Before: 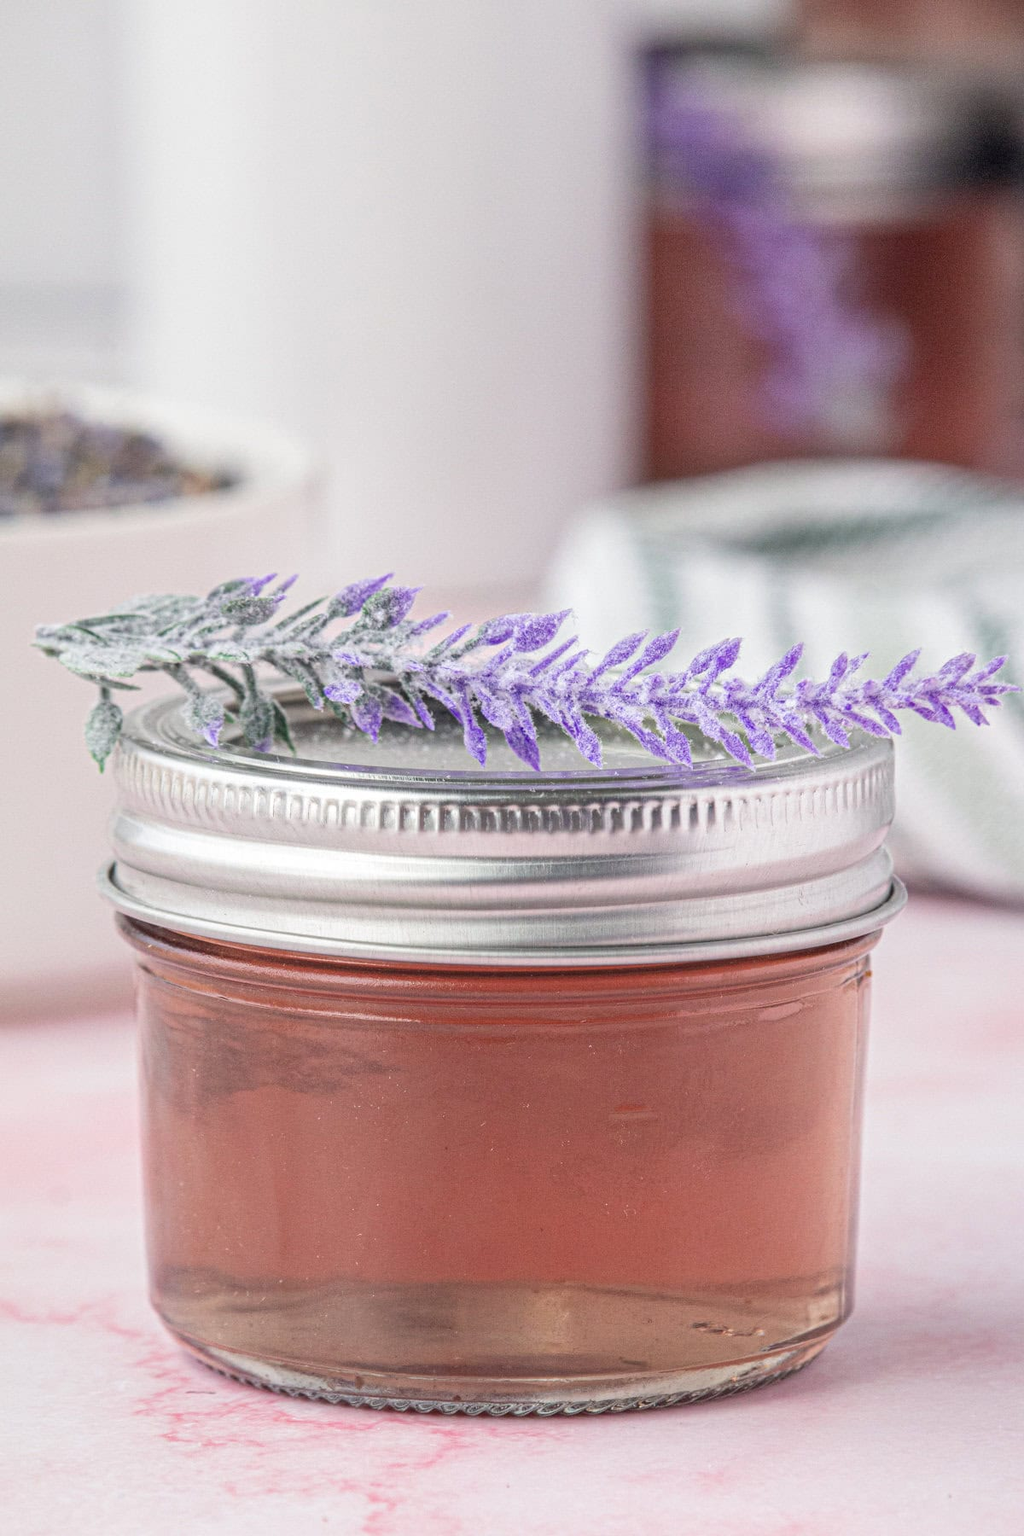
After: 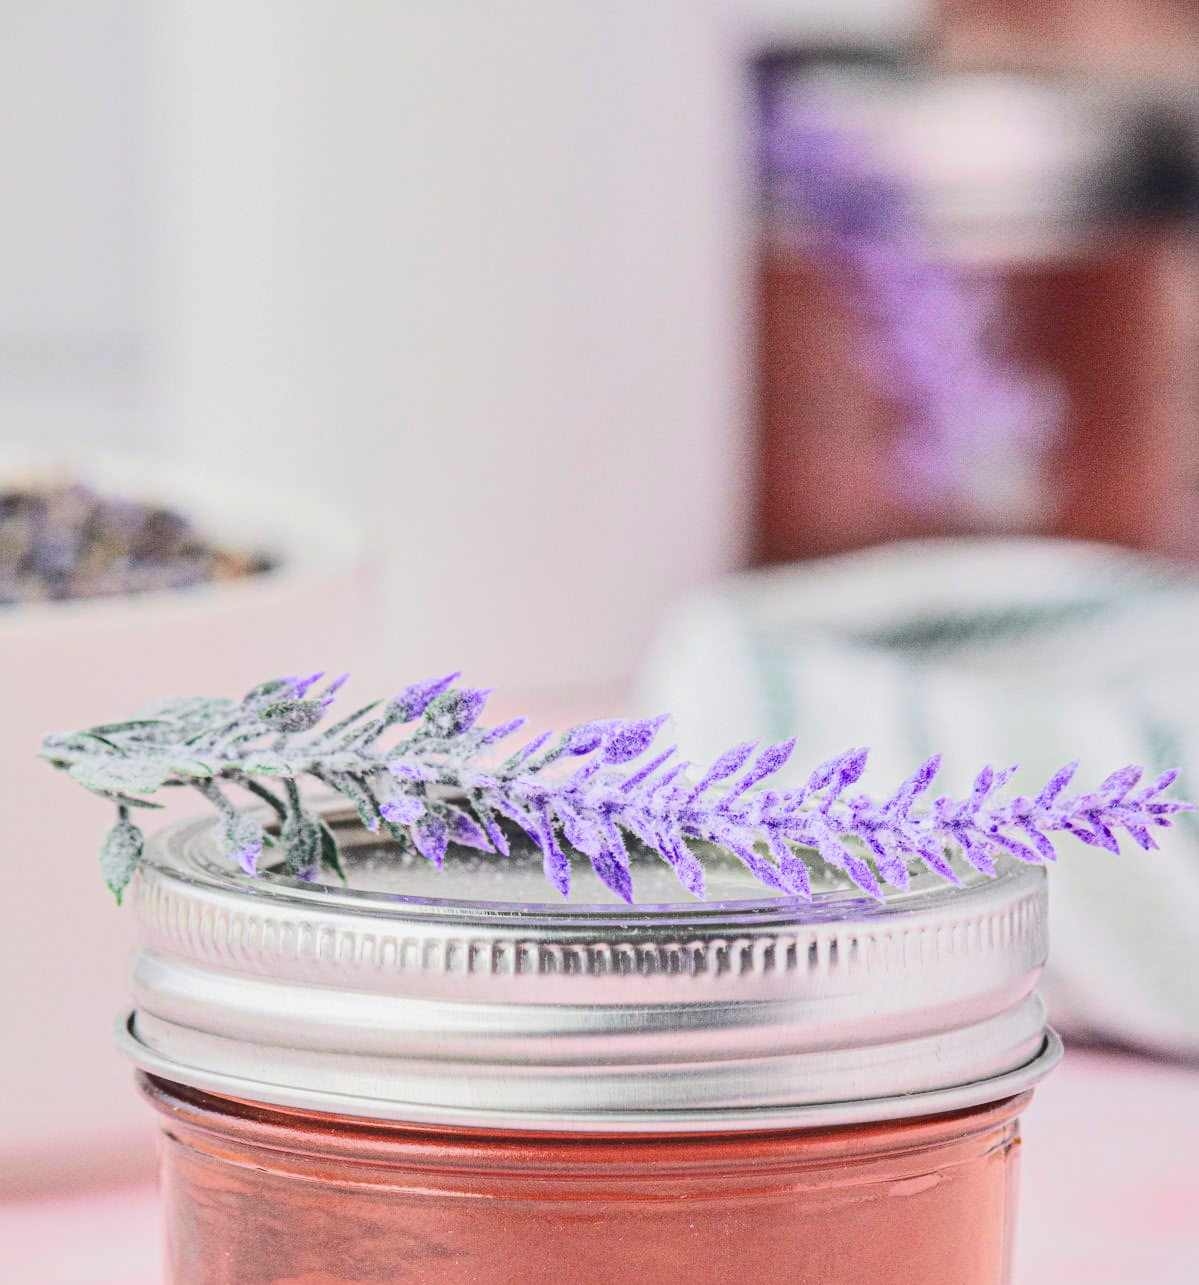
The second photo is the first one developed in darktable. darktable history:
shadows and highlights: shadows 33.08, highlights -47.28, compress 49.95%, soften with gaussian
color balance rgb: highlights gain › luminance 17.982%, perceptual saturation grading › global saturation 19.965%, global vibrance -24.978%
tone curve: curves: ch0 [(0, 0) (0.003, 0.061) (0.011, 0.065) (0.025, 0.066) (0.044, 0.077) (0.069, 0.092) (0.1, 0.106) (0.136, 0.125) (0.177, 0.16) (0.224, 0.206) (0.277, 0.272) (0.335, 0.356) (0.399, 0.472) (0.468, 0.59) (0.543, 0.686) (0.623, 0.766) (0.709, 0.832) (0.801, 0.886) (0.898, 0.929) (1, 1)], color space Lab, independent channels, preserve colors none
crop: right 0.001%, bottom 28.574%
contrast brightness saturation: contrast -0.188, saturation 0.189
